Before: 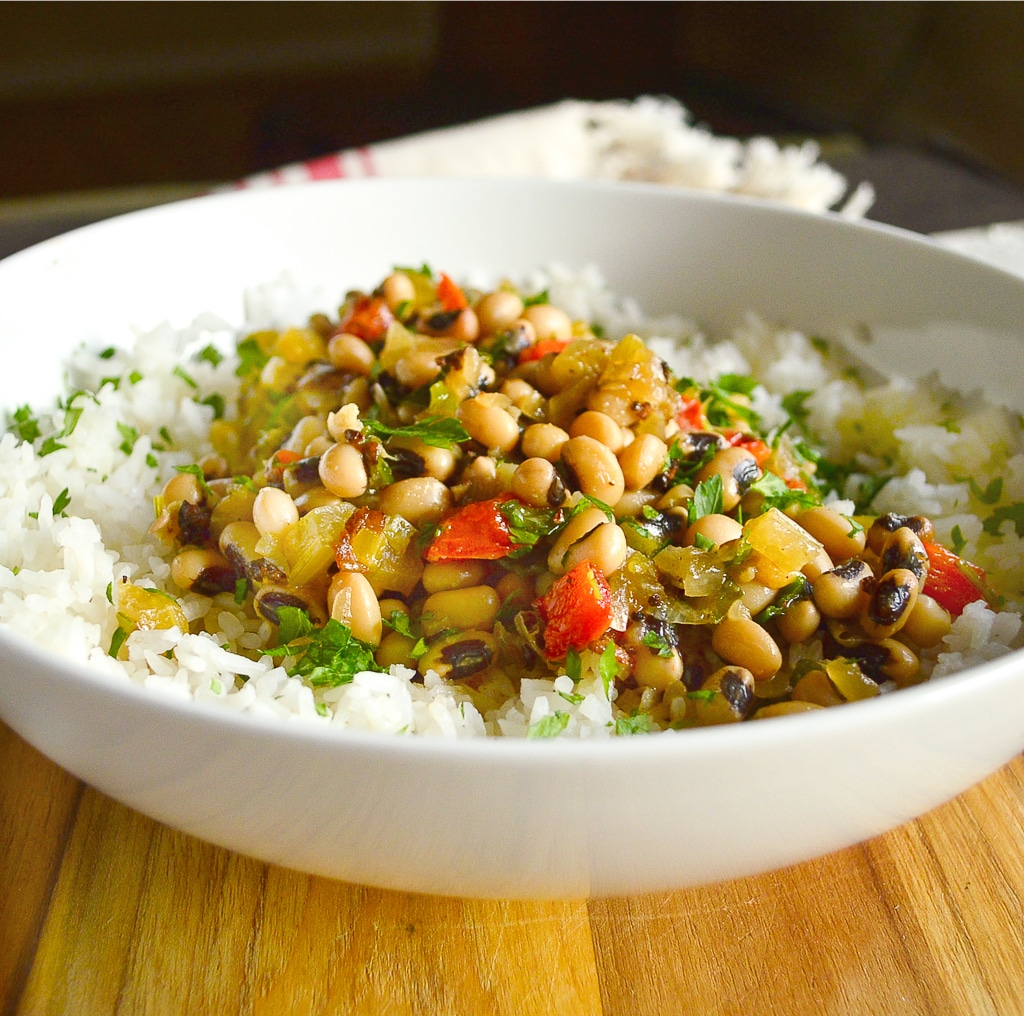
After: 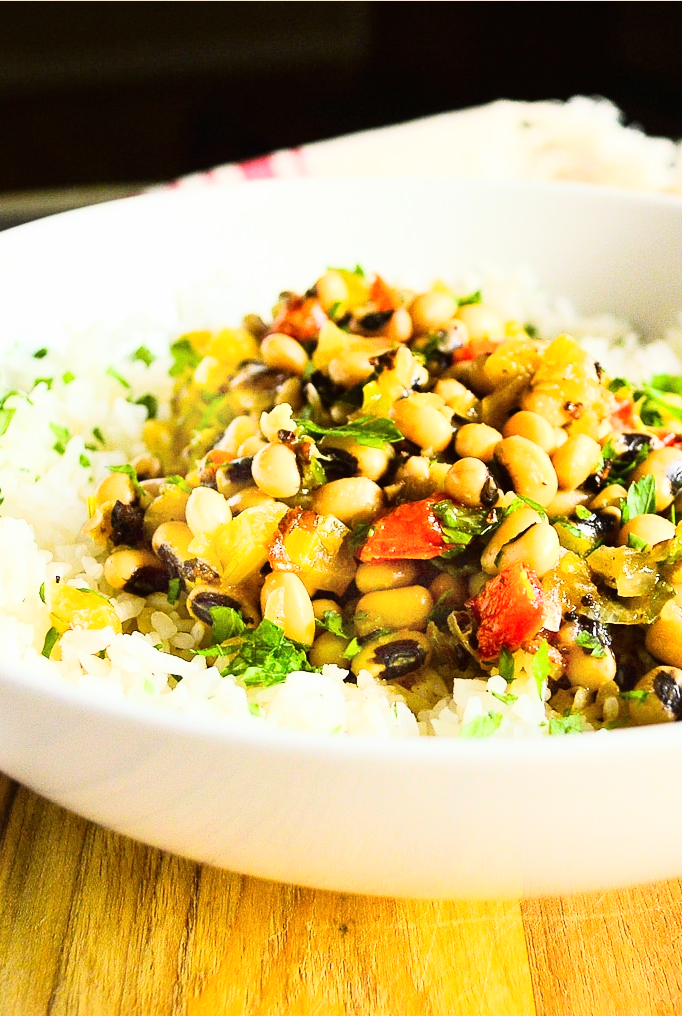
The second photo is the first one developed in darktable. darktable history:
crop and rotate: left 6.617%, right 26.717%
rgb curve: curves: ch0 [(0, 0) (0.21, 0.15) (0.24, 0.21) (0.5, 0.75) (0.75, 0.96) (0.89, 0.99) (1, 1)]; ch1 [(0, 0.02) (0.21, 0.13) (0.25, 0.2) (0.5, 0.67) (0.75, 0.9) (0.89, 0.97) (1, 1)]; ch2 [(0, 0.02) (0.21, 0.13) (0.25, 0.2) (0.5, 0.67) (0.75, 0.9) (0.89, 0.97) (1, 1)], compensate middle gray true
exposure: exposure -0.242 EV, compensate highlight preservation false
